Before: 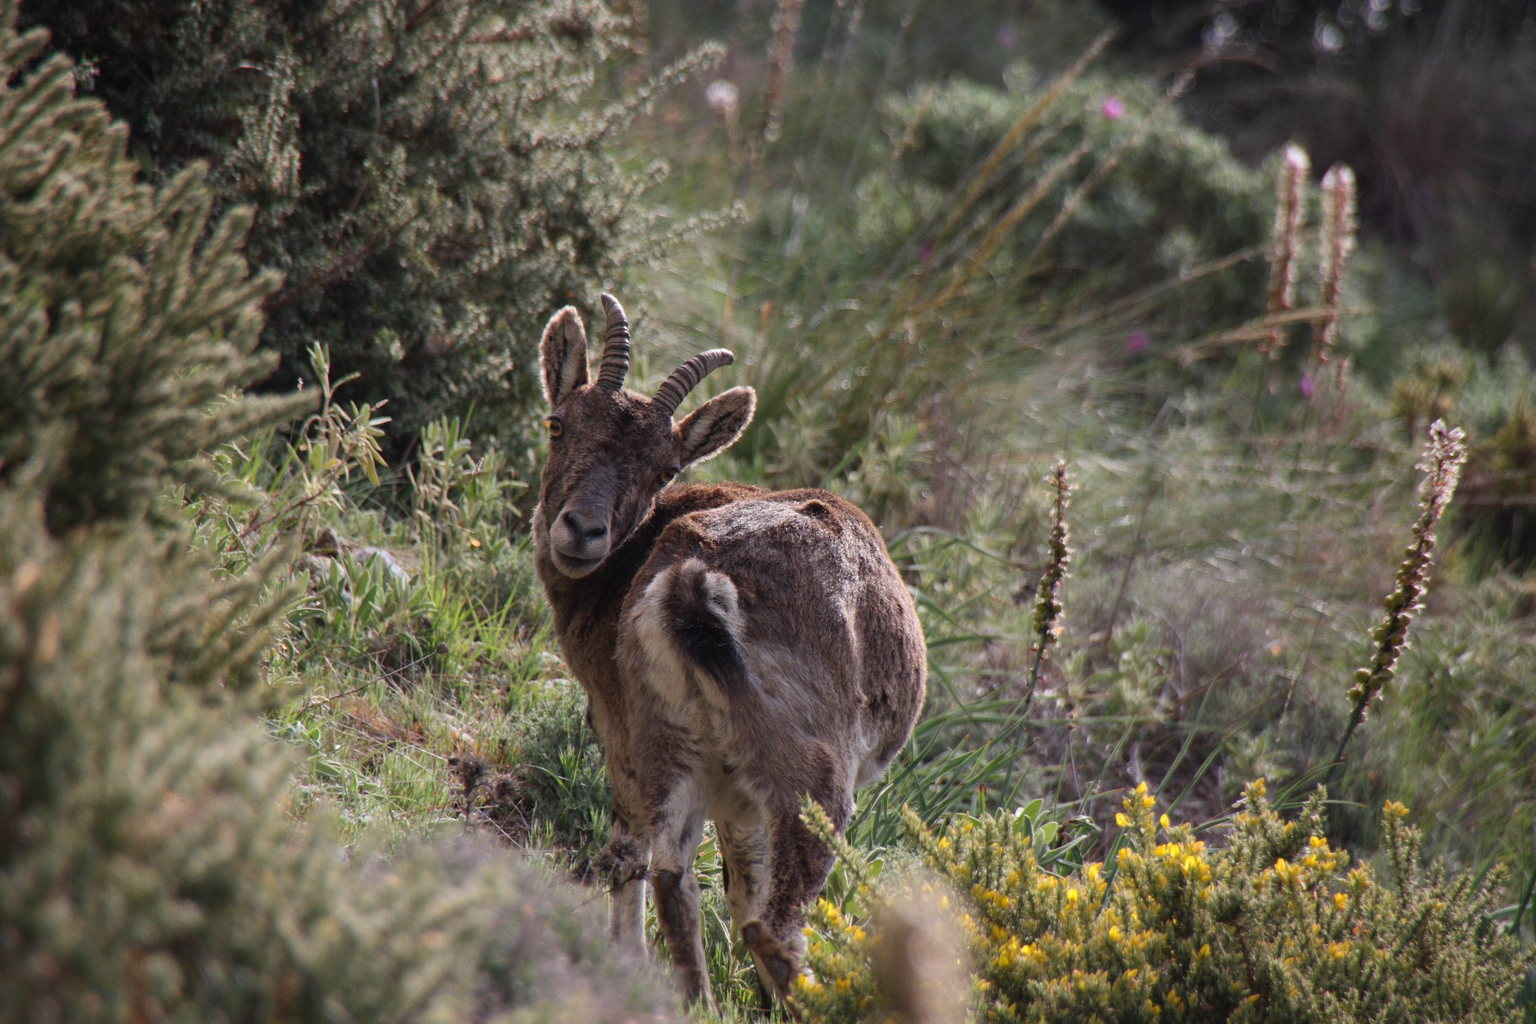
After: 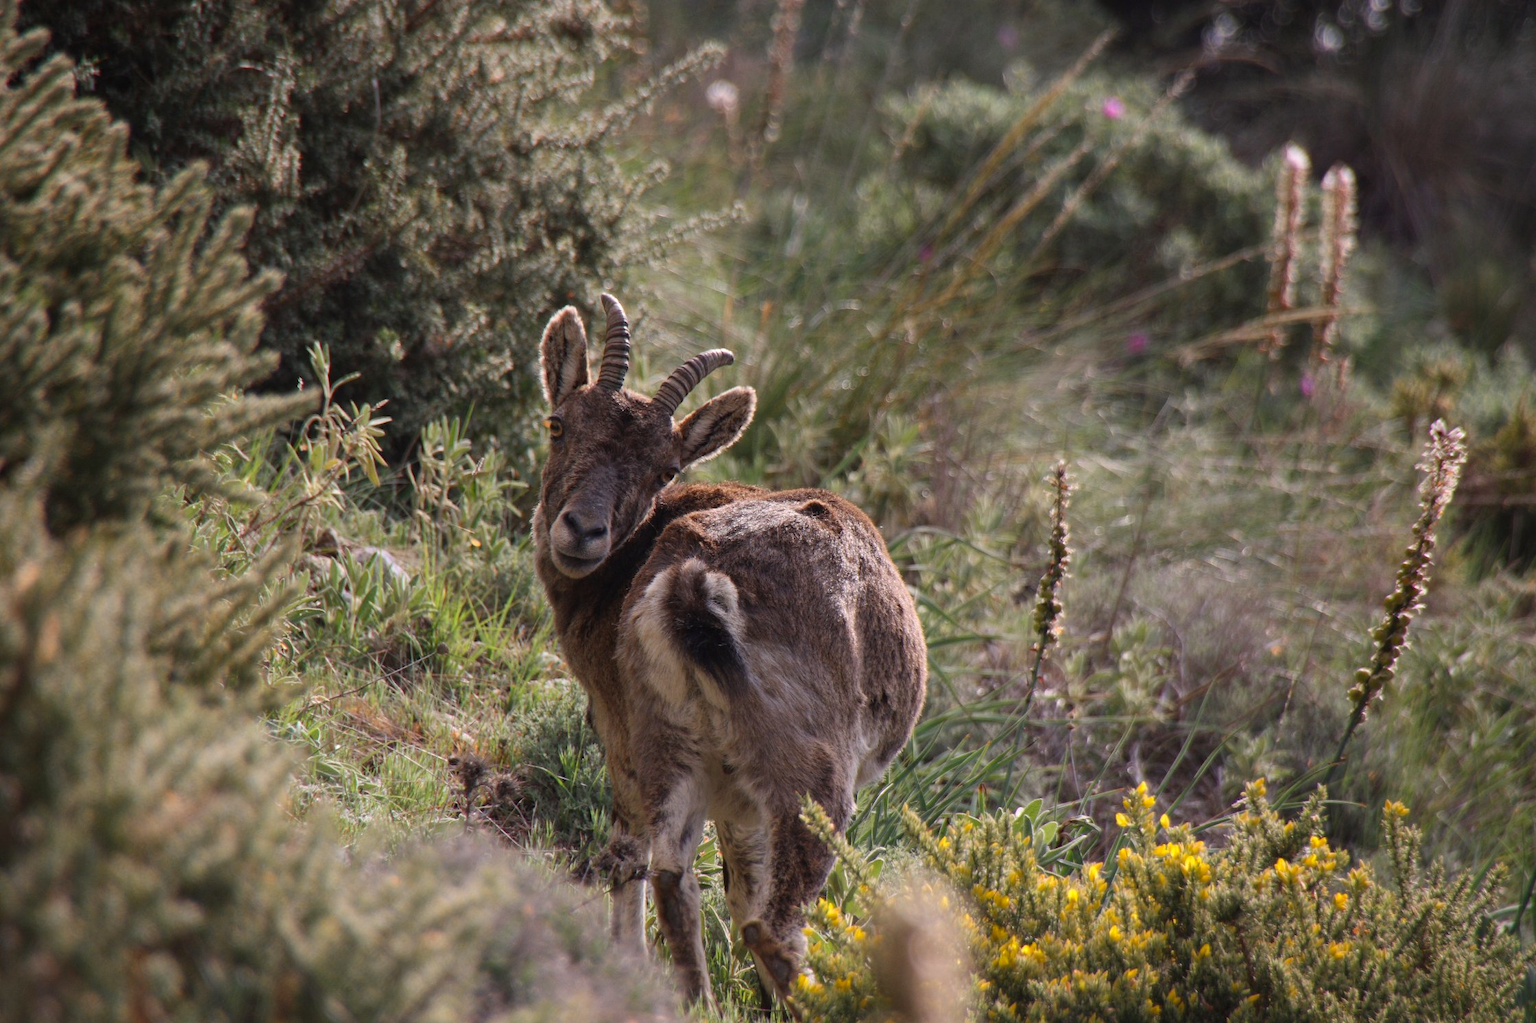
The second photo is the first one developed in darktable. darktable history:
color calibration: output R [1.063, -0.012, -0.003, 0], output B [-0.079, 0.047, 1, 0], illuminant same as pipeline (D50), adaptation none (bypass), x 0.333, y 0.334, temperature 5008.37 K, saturation algorithm version 1 (2020)
